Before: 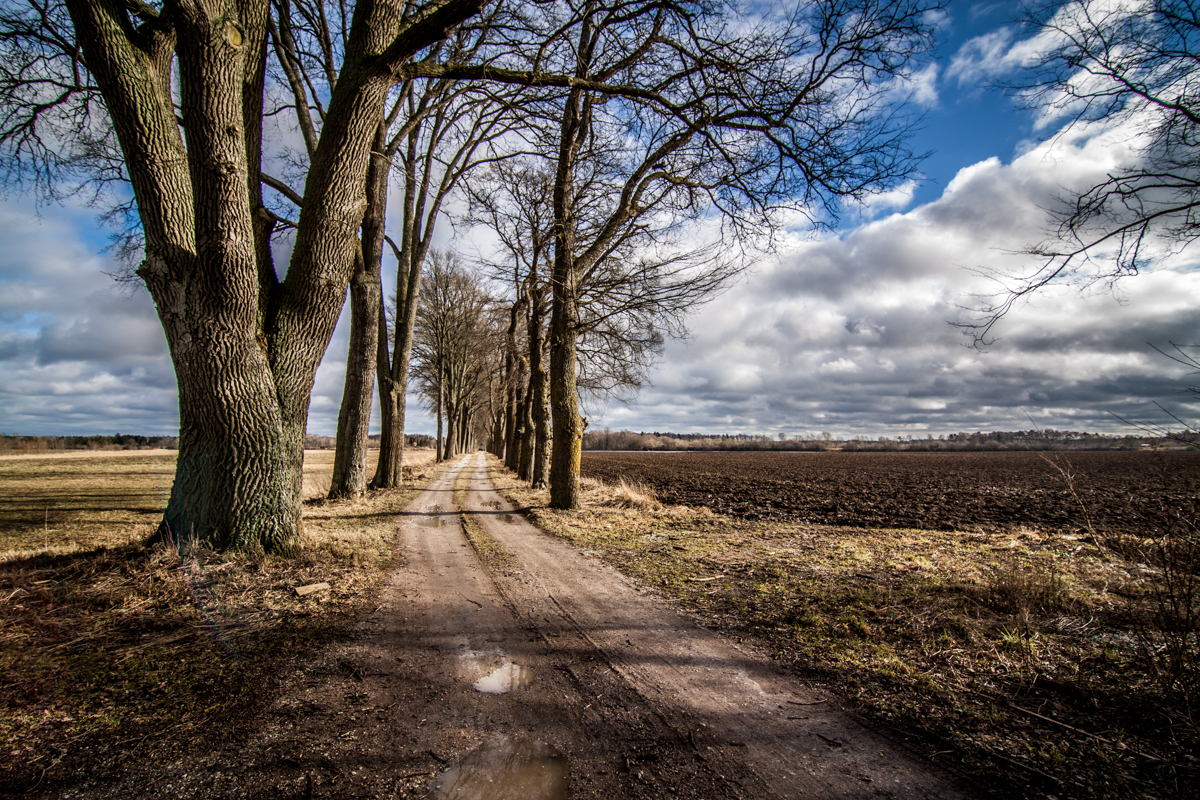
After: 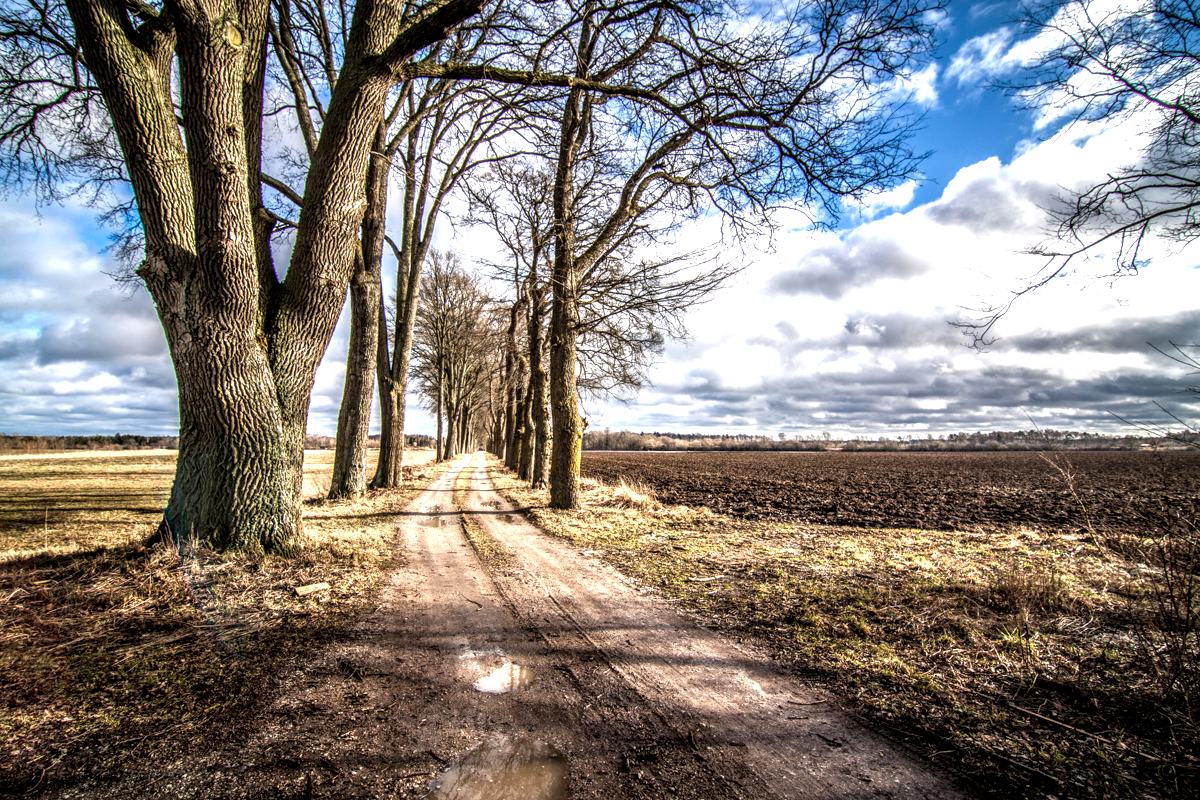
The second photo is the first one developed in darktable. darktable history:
local contrast: highlights 62%, detail 143%, midtone range 0.425
exposure: black level correction 0, exposure 0.951 EV, compensate exposure bias true, compensate highlight preservation false
